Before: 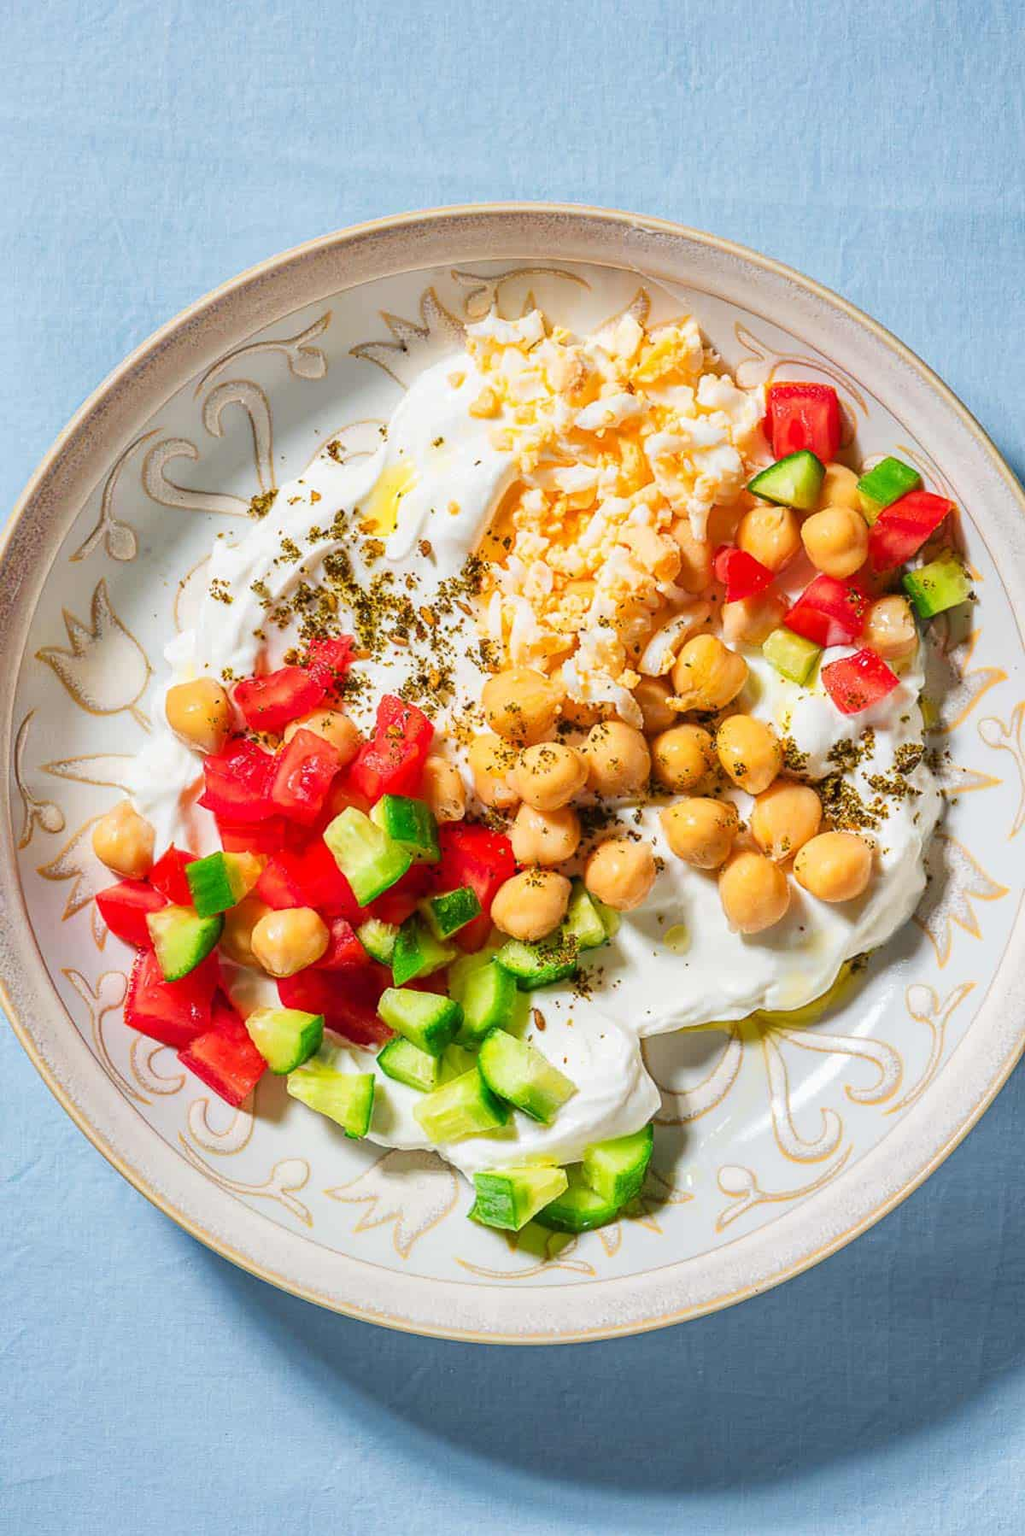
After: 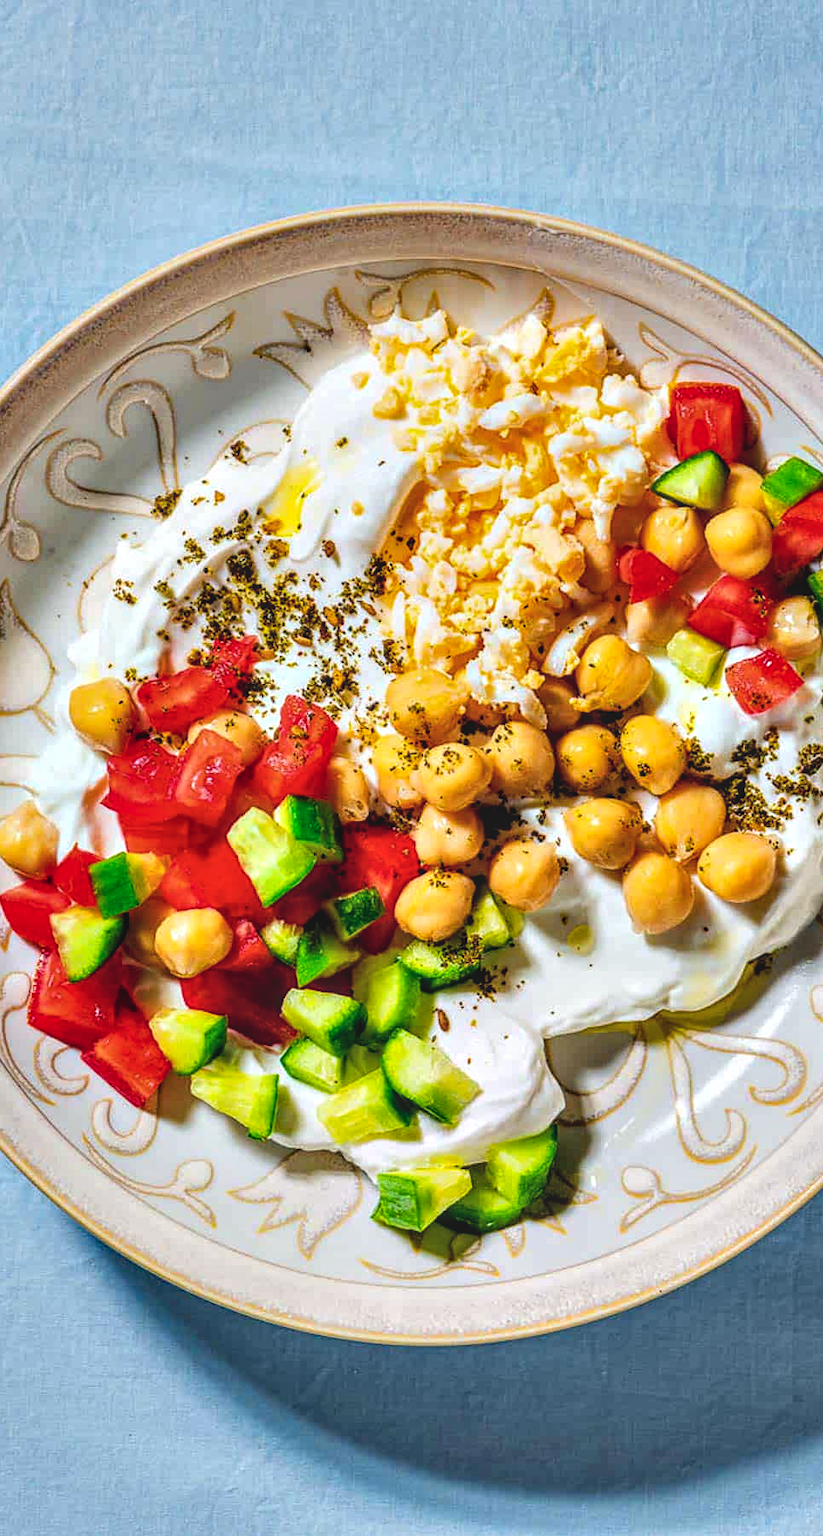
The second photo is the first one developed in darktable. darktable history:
local contrast: detail 130%
contrast brightness saturation: contrast -0.169, brightness 0.053, saturation -0.14
crop and rotate: left 9.486%, right 10.126%
color balance rgb: power › luminance -8.872%, linear chroma grading › global chroma 14.351%, perceptual saturation grading › global saturation 0.753%, global vibrance 25.165%
contrast equalizer: octaves 7, y [[0.6 ×6], [0.55 ×6], [0 ×6], [0 ×6], [0 ×6]]
